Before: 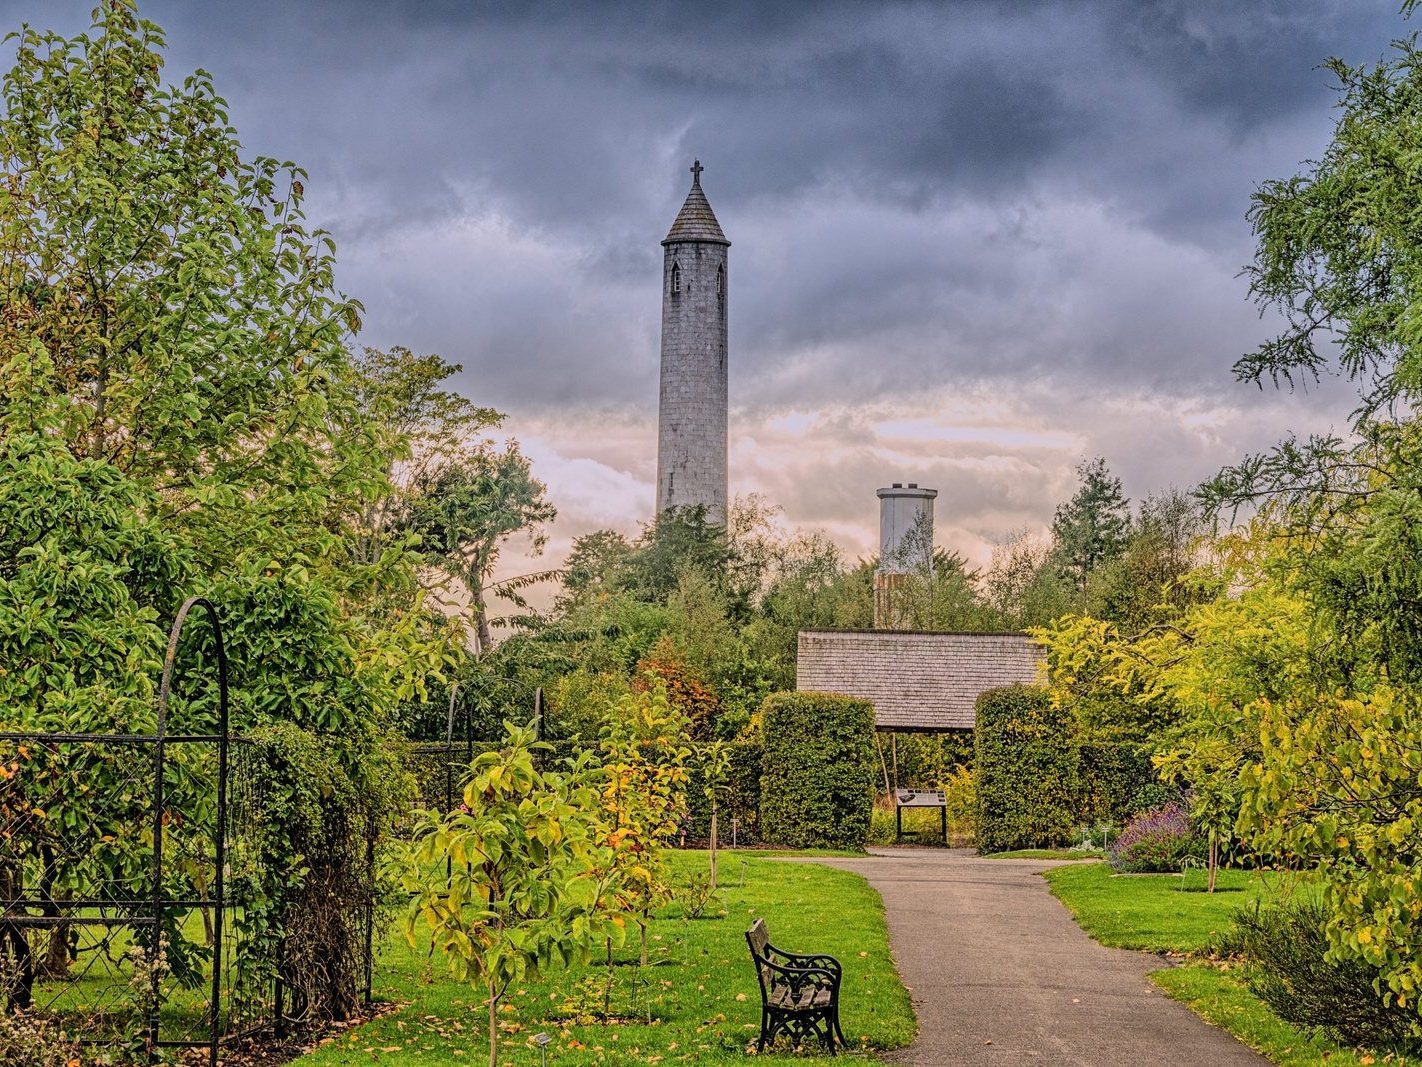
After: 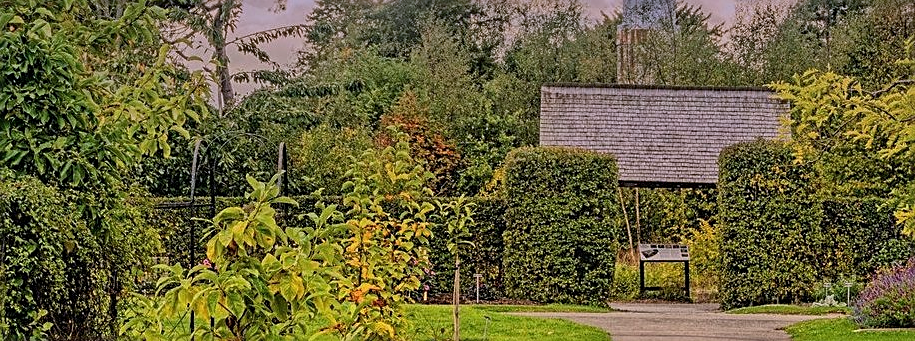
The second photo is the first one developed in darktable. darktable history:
sharpen: on, module defaults
crop: left 18.091%, top 51.13%, right 17.525%, bottom 16.85%
graduated density: hue 238.83°, saturation 50%
